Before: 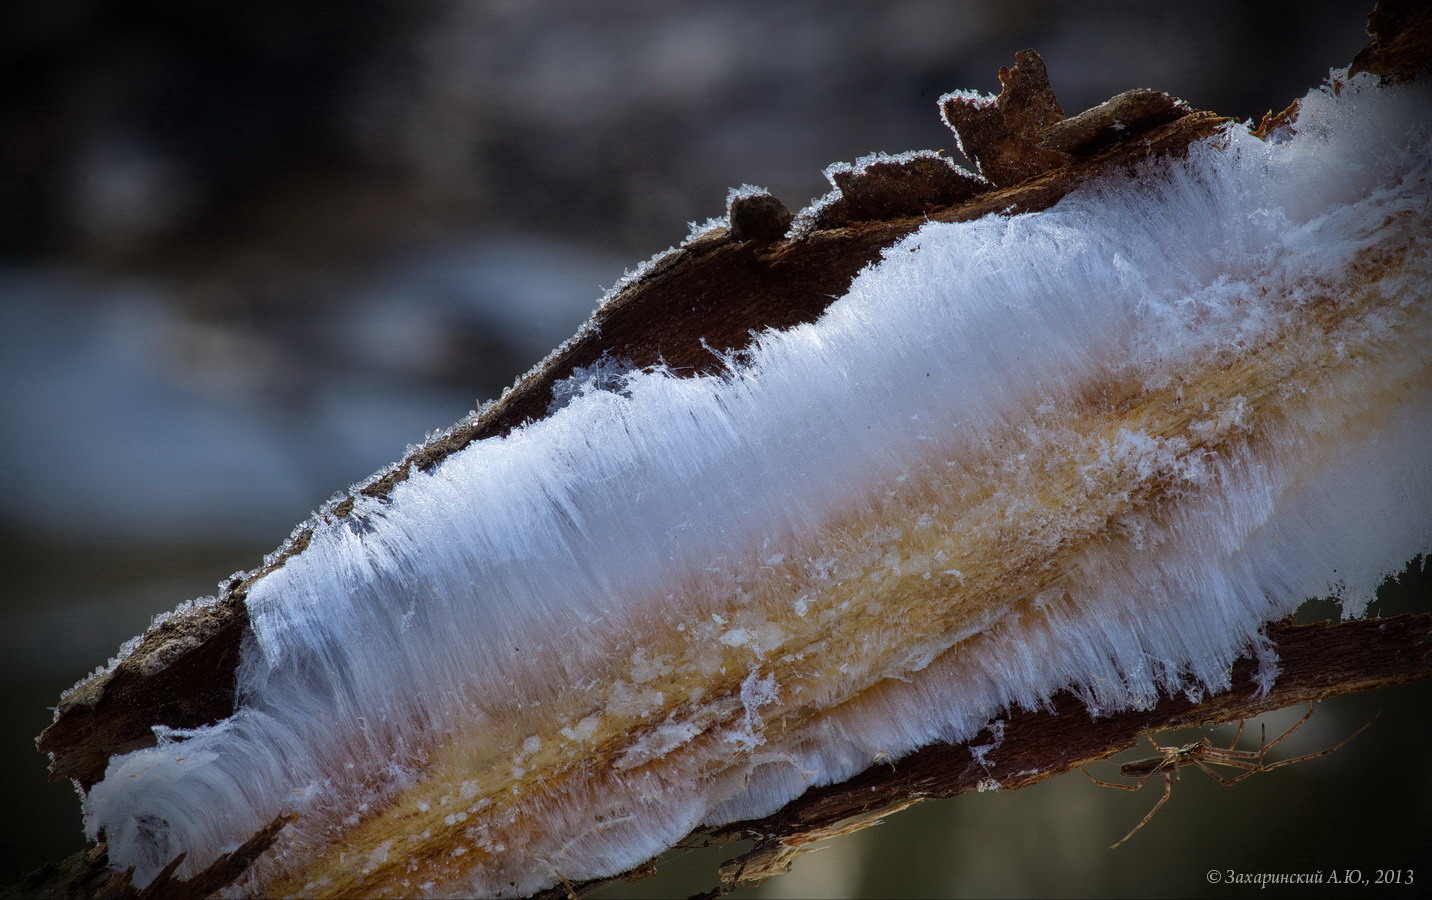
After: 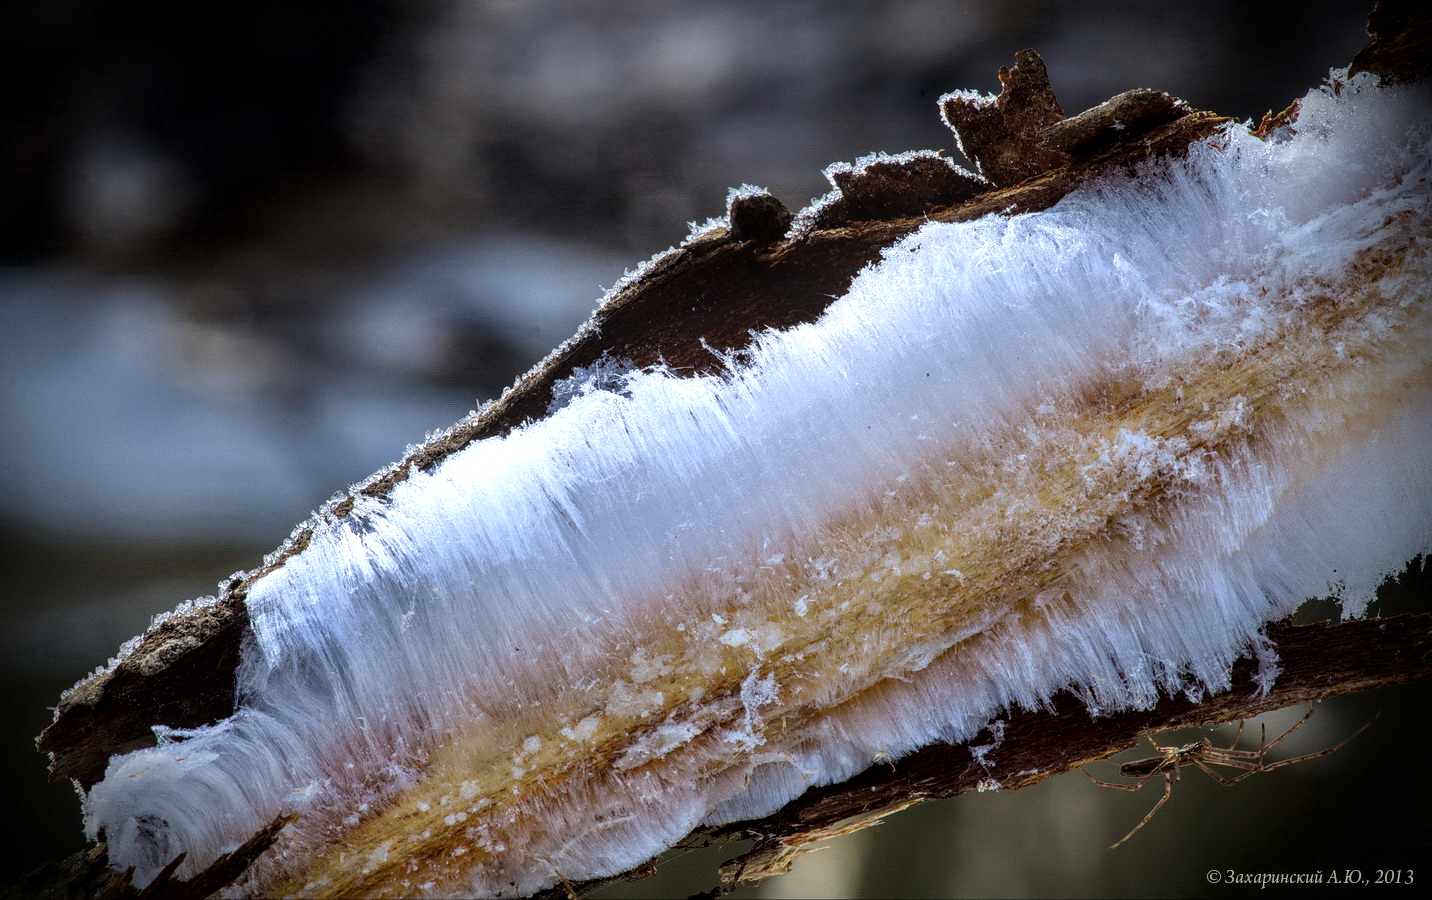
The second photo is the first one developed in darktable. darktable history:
local contrast: on, module defaults
tone equalizer: -8 EV -0.774 EV, -7 EV -0.677 EV, -6 EV -0.628 EV, -5 EV -0.397 EV, -3 EV 0.382 EV, -2 EV 0.6 EV, -1 EV 0.681 EV, +0 EV 0.766 EV
